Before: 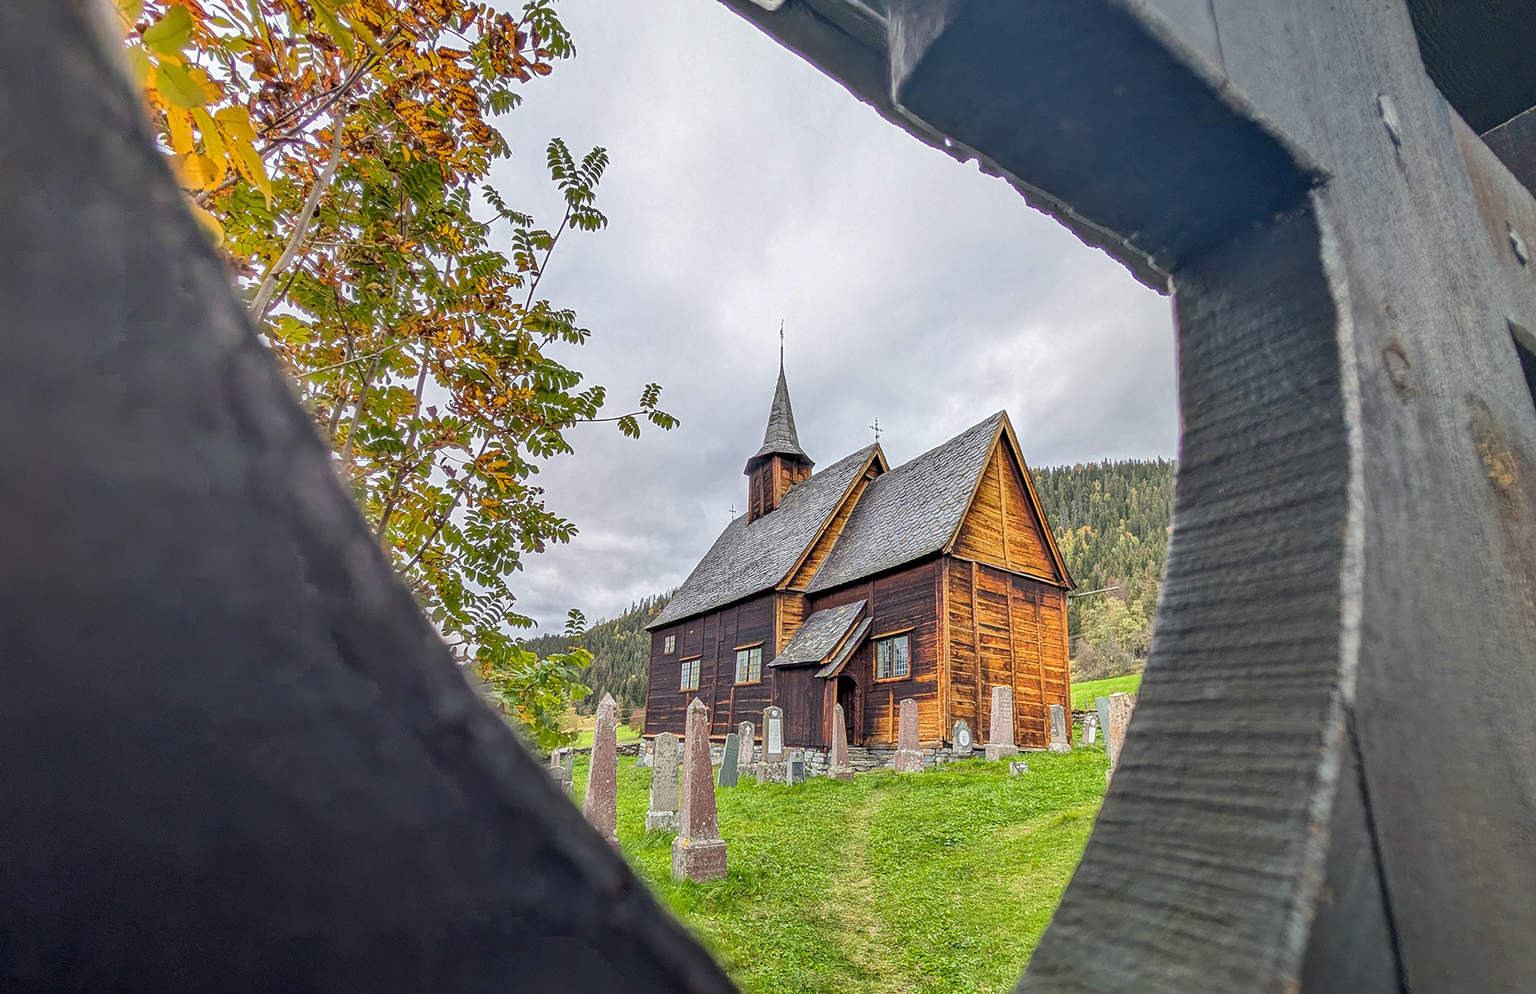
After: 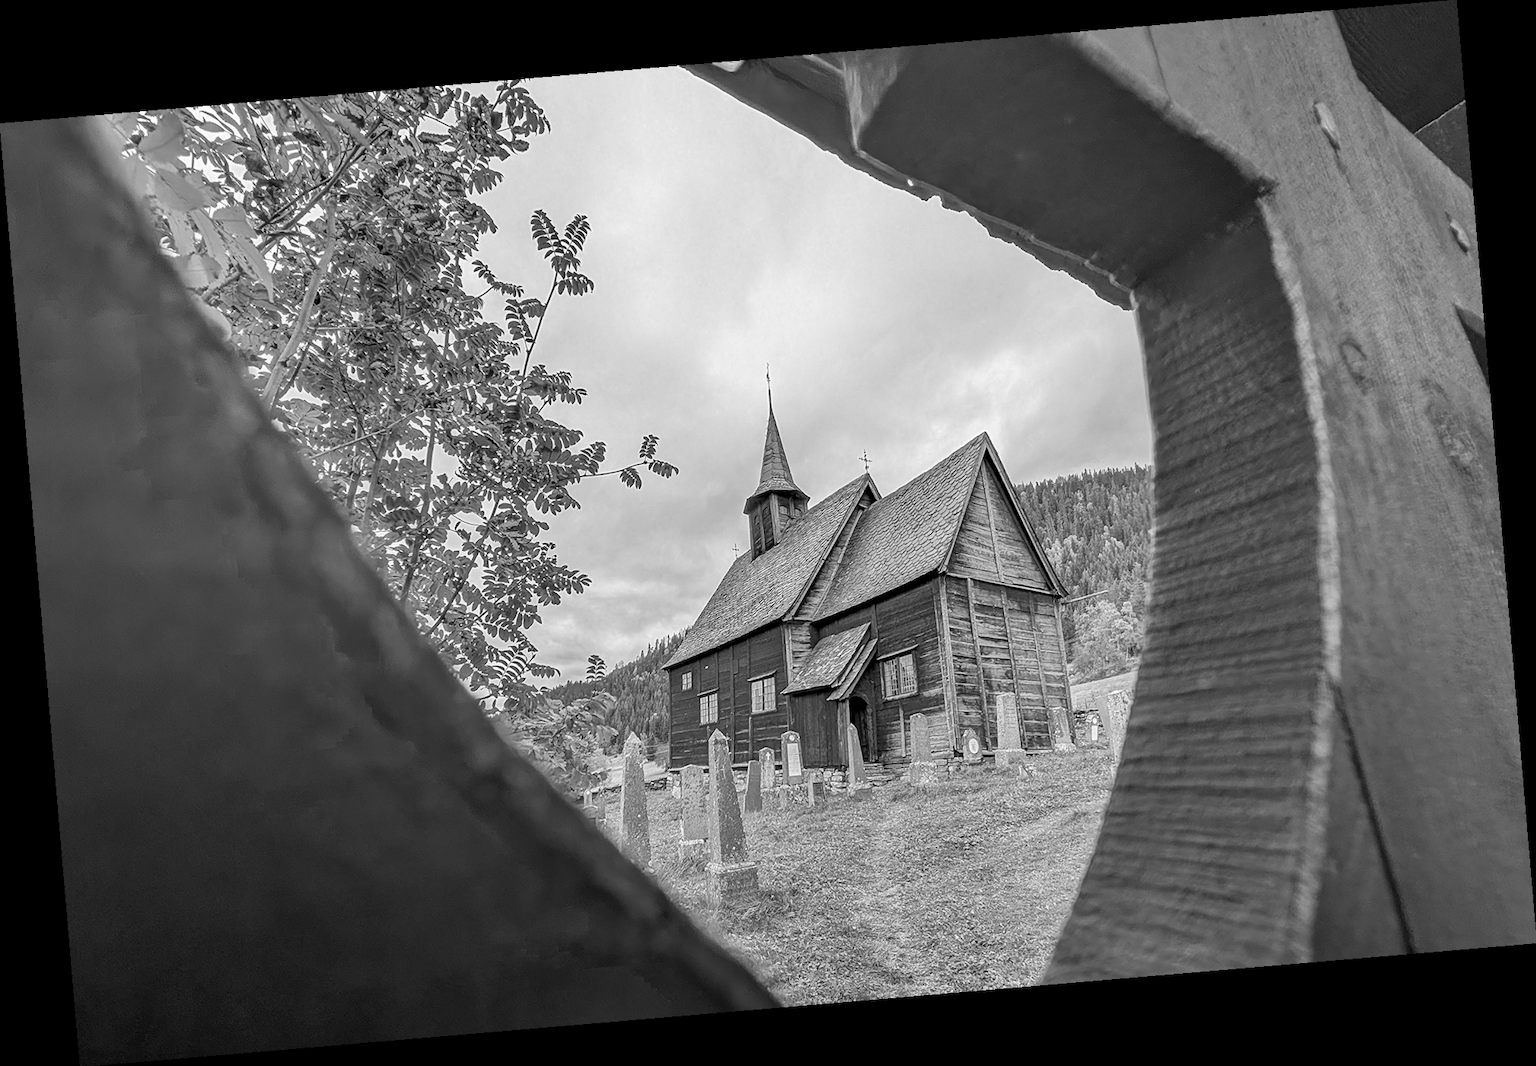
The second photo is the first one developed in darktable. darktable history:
monochrome: on, module defaults
rotate and perspective: rotation -4.86°, automatic cropping off
